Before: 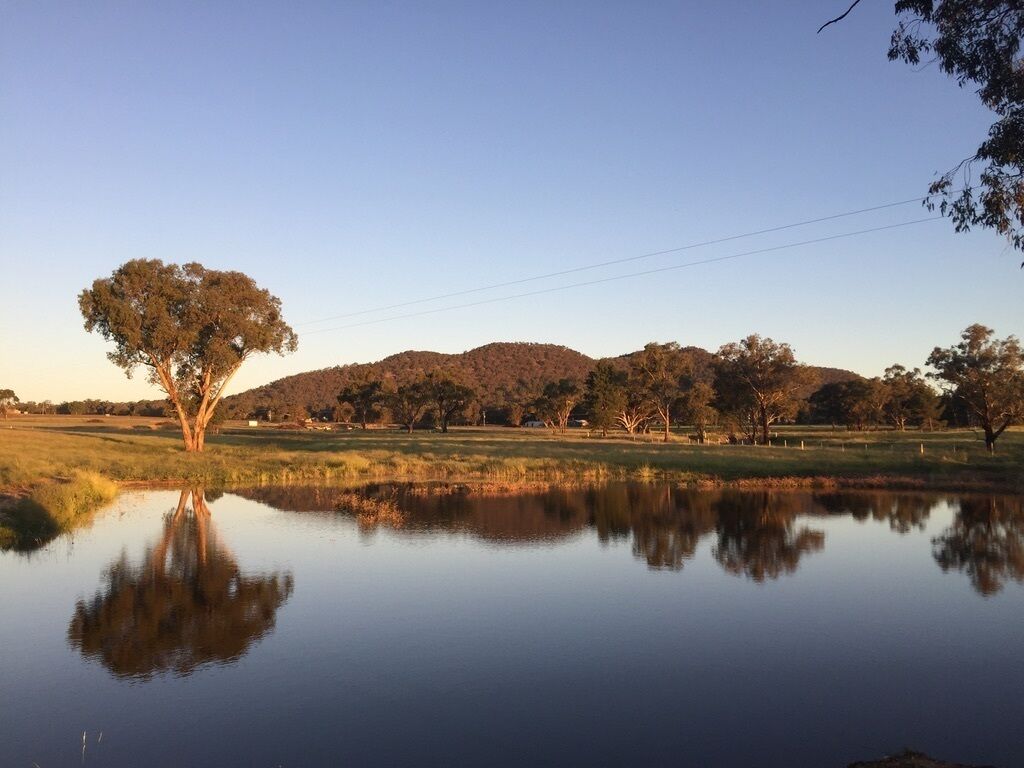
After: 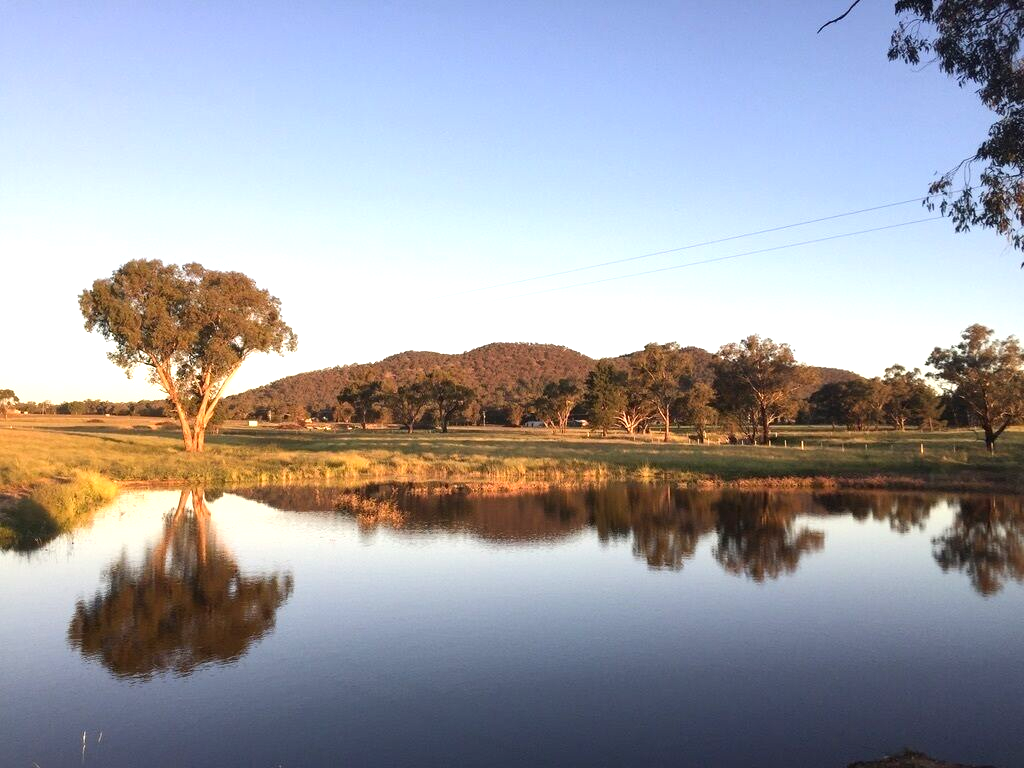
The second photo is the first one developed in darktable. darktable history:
exposure: black level correction 0, exposure 0.696 EV, compensate highlight preservation false
base curve: curves: ch0 [(0, 0) (0.472, 0.508) (1, 1)]
local contrast: mode bilateral grid, contrast 21, coarseness 49, detail 119%, midtone range 0.2
